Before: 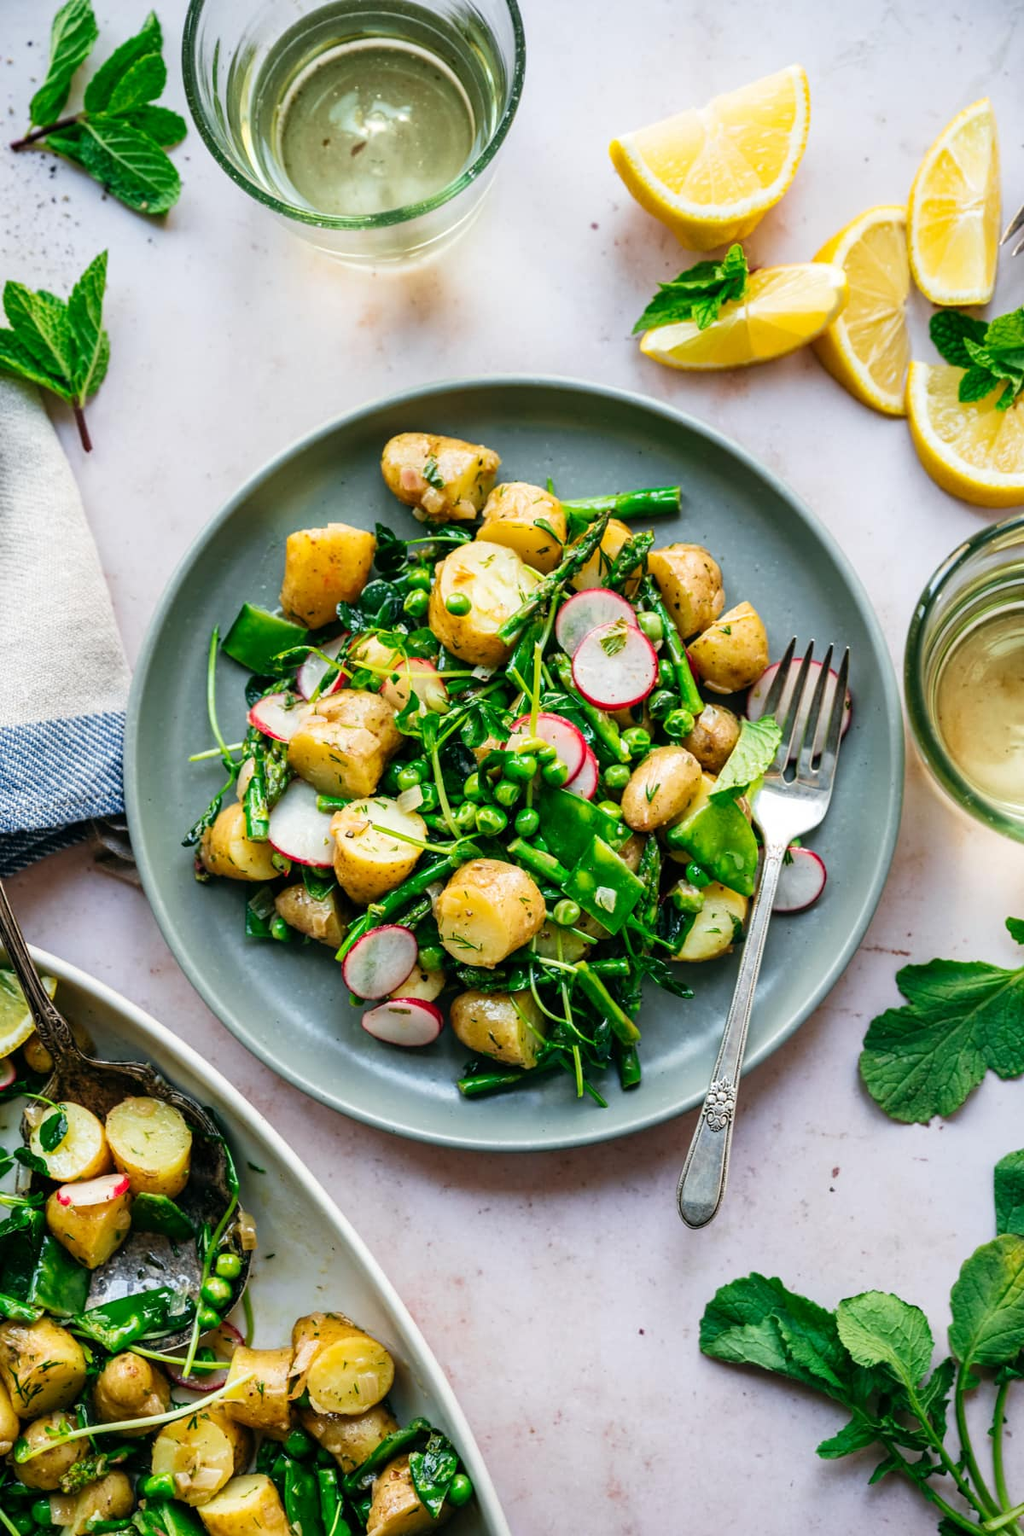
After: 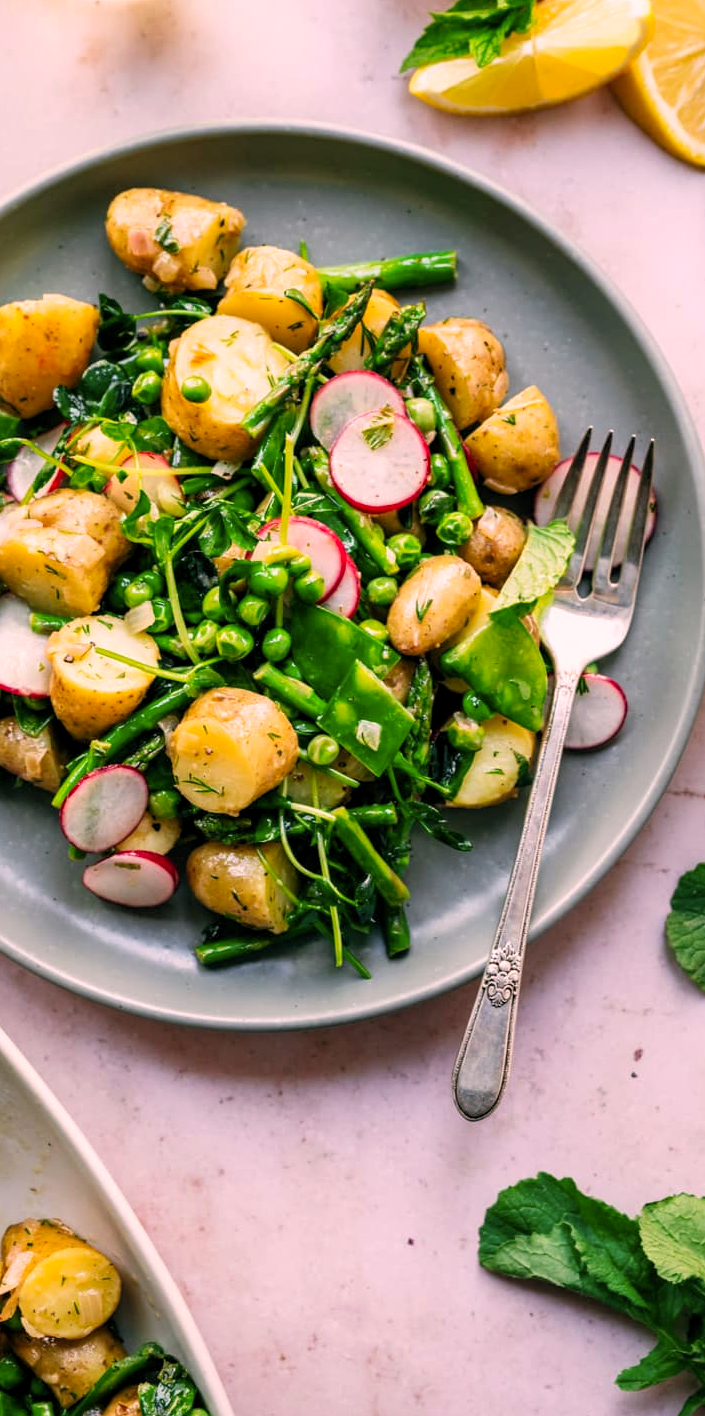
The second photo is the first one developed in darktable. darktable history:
crop and rotate: left 28.467%, top 17.748%, right 12.765%, bottom 3.577%
levels: black 0.058%, levels [0.016, 0.5, 0.996]
color correction: highlights a* 14.68, highlights b* 4.78
